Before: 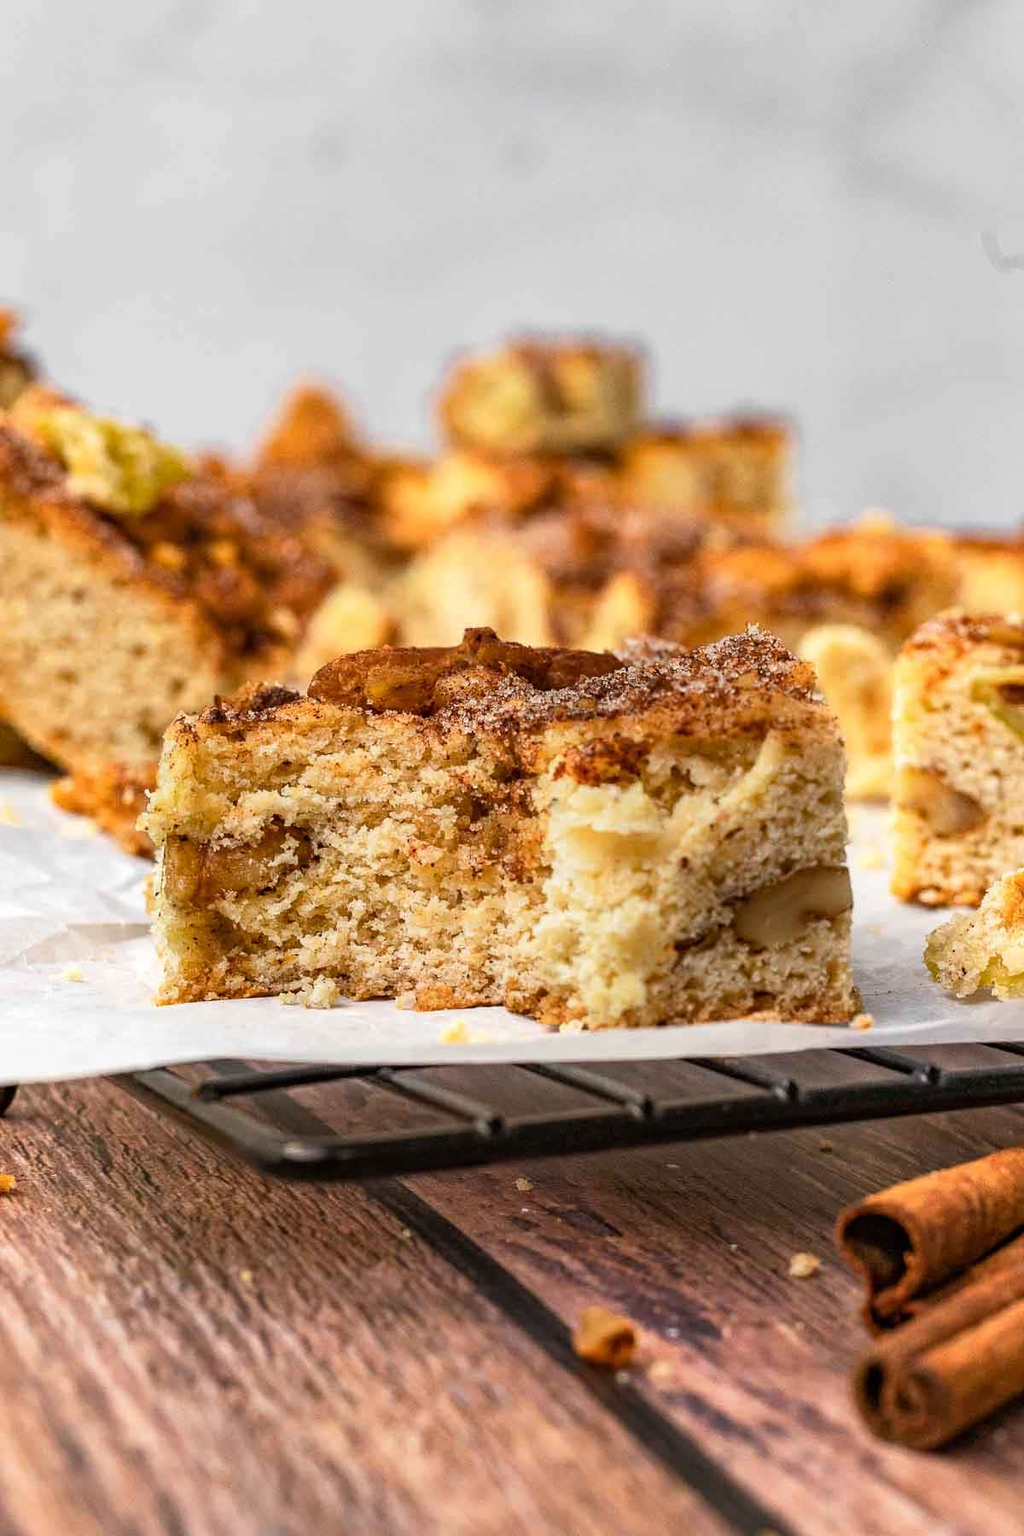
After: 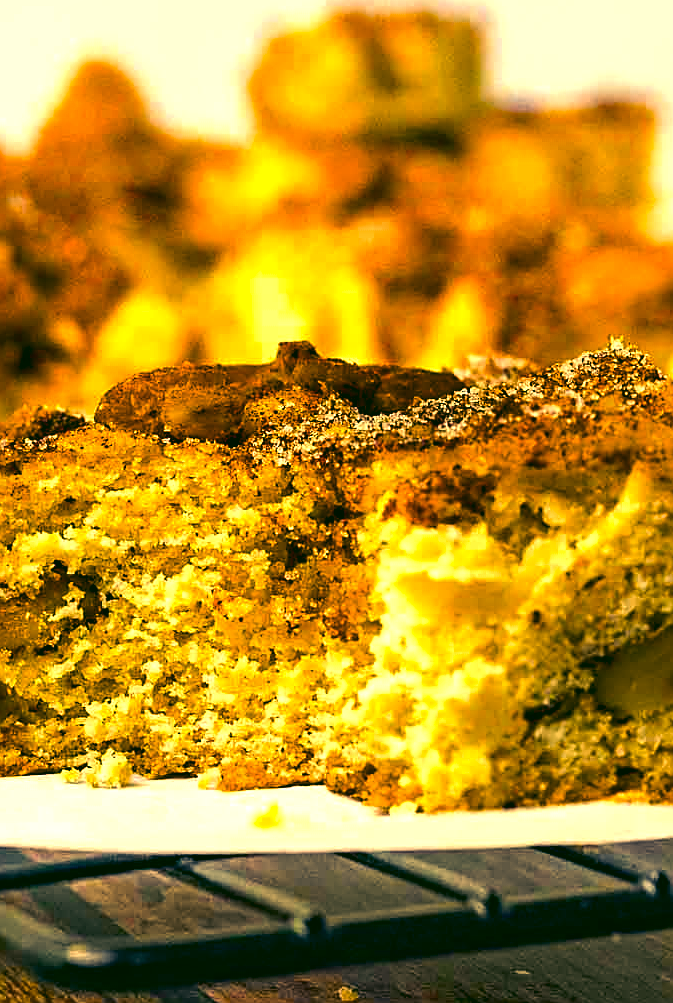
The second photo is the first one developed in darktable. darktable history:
sharpen: on, module defaults
exposure: exposure 0.376 EV, compensate highlight preservation false
color correction: highlights a* 5.71, highlights b* 33.61, shadows a* -25.39, shadows b* 3.82
levels: levels [0, 0.476, 0.951]
crop and rotate: left 22.194%, top 21.898%, right 21.683%, bottom 22.364%
color balance rgb: shadows lift › luminance -28.354%, shadows lift › chroma 15.026%, shadows lift › hue 272.68°, perceptual saturation grading › global saturation 31.267%, global vibrance 15.928%, saturation formula JzAzBz (2021)
local contrast: mode bilateral grid, contrast 99, coarseness 100, detail 96%, midtone range 0.2
tone equalizer: -8 EV -0.417 EV, -7 EV -0.405 EV, -6 EV -0.33 EV, -5 EV -0.214 EV, -3 EV 0.214 EV, -2 EV 0.323 EV, -1 EV 0.392 EV, +0 EV 0.396 EV, edges refinement/feathering 500, mask exposure compensation -1.57 EV, preserve details no
